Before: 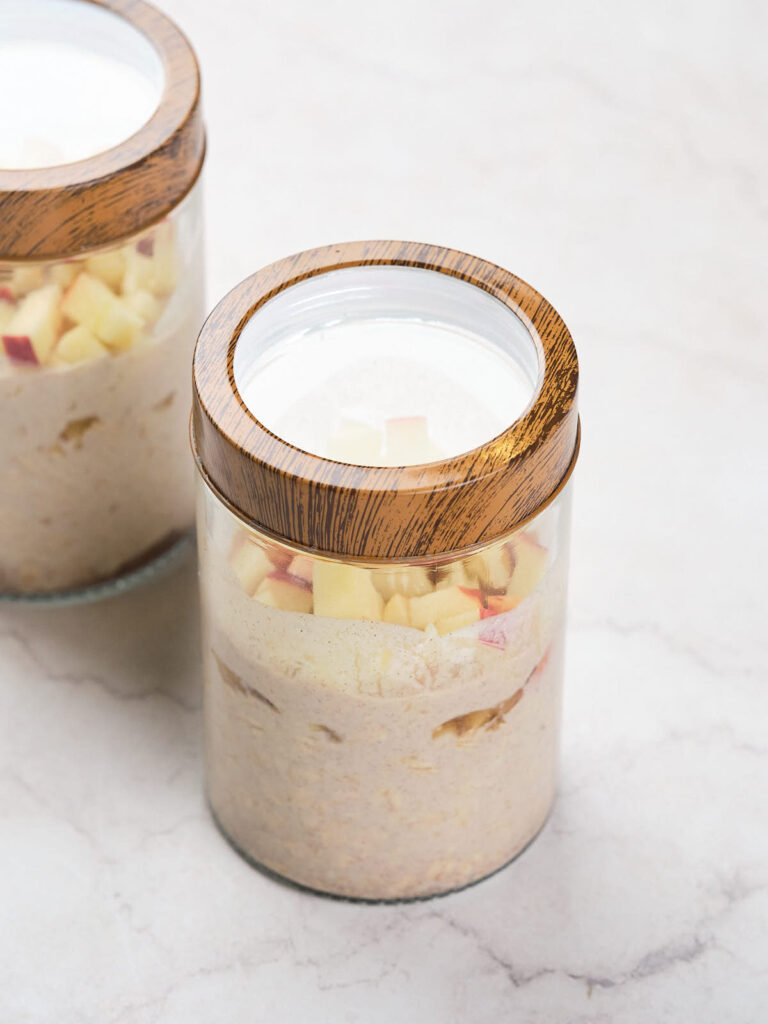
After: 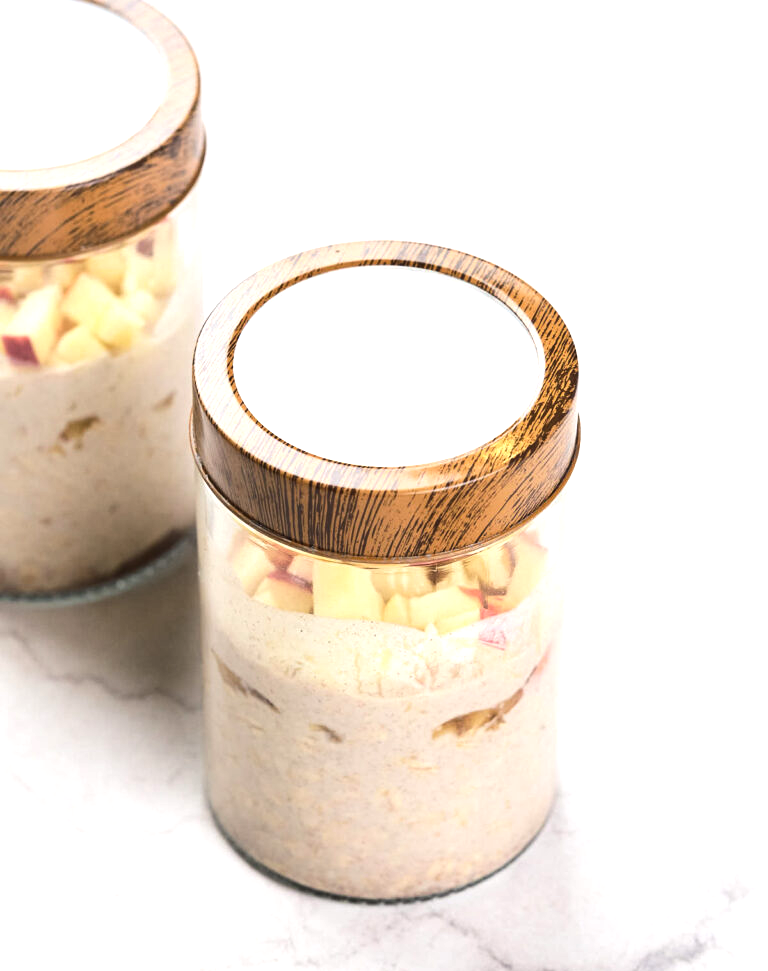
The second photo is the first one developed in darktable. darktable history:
tone equalizer: -8 EV -0.75 EV, -7 EV -0.7 EV, -6 EV -0.6 EV, -5 EV -0.4 EV, -3 EV 0.4 EV, -2 EV 0.6 EV, -1 EV 0.7 EV, +0 EV 0.75 EV, edges refinement/feathering 500, mask exposure compensation -1.57 EV, preserve details no
crop and rotate: top 0%, bottom 5.097%
